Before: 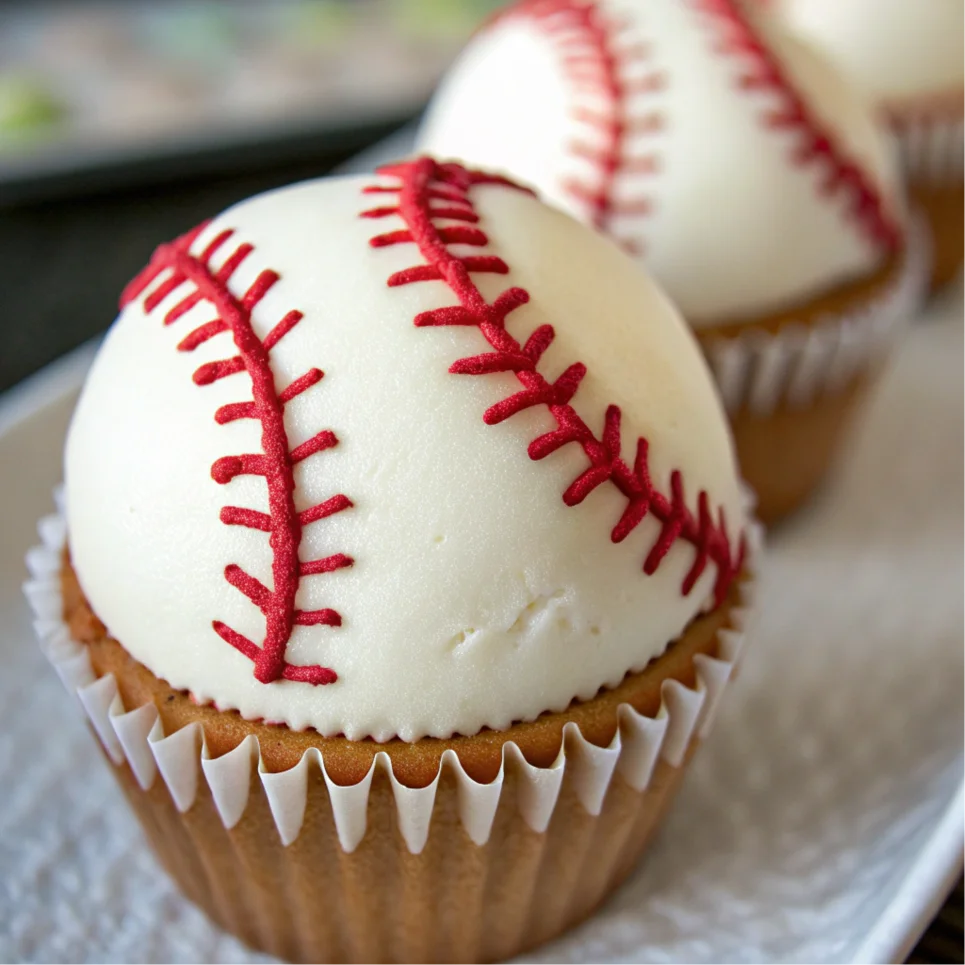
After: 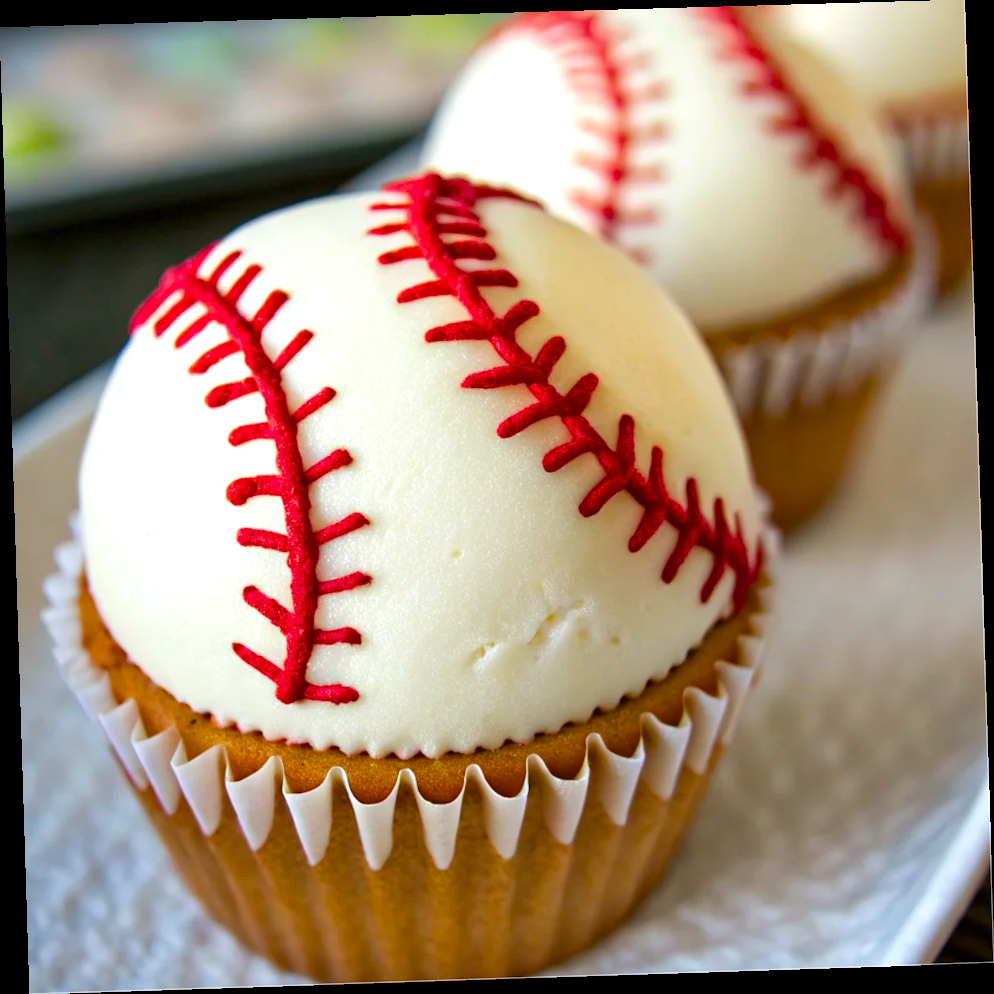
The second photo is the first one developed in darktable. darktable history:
color balance rgb: linear chroma grading › global chroma 15%, perceptual saturation grading › global saturation 30%
exposure: exposure 0.2 EV, compensate highlight preservation false
rotate and perspective: rotation -1.77°, lens shift (horizontal) 0.004, automatic cropping off
